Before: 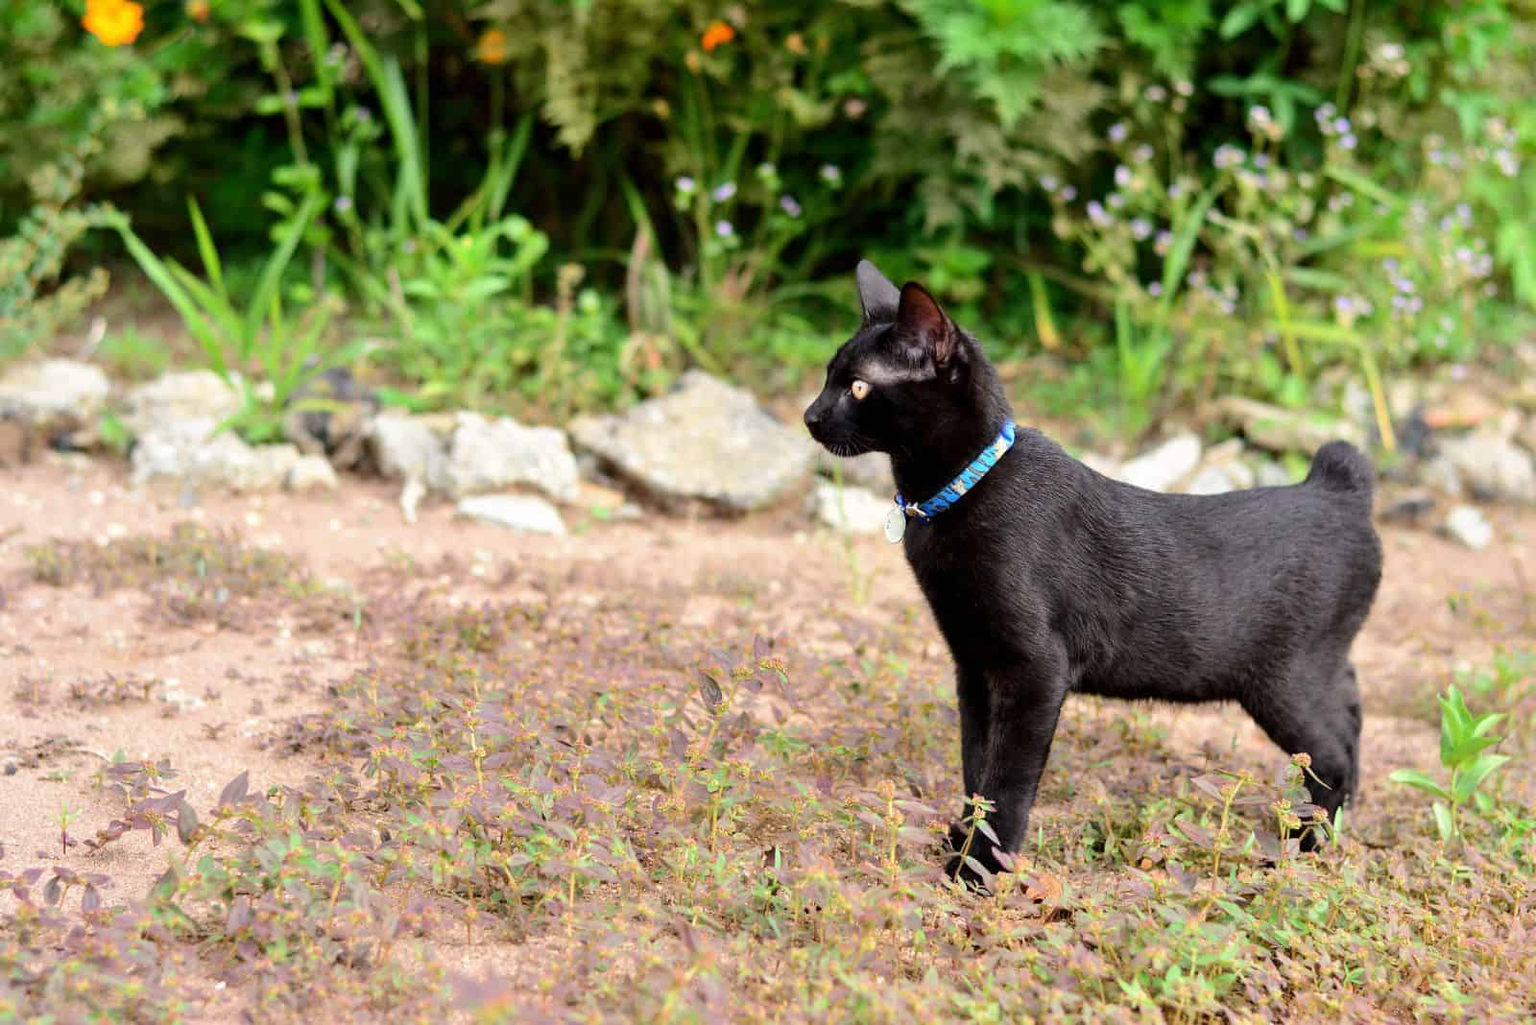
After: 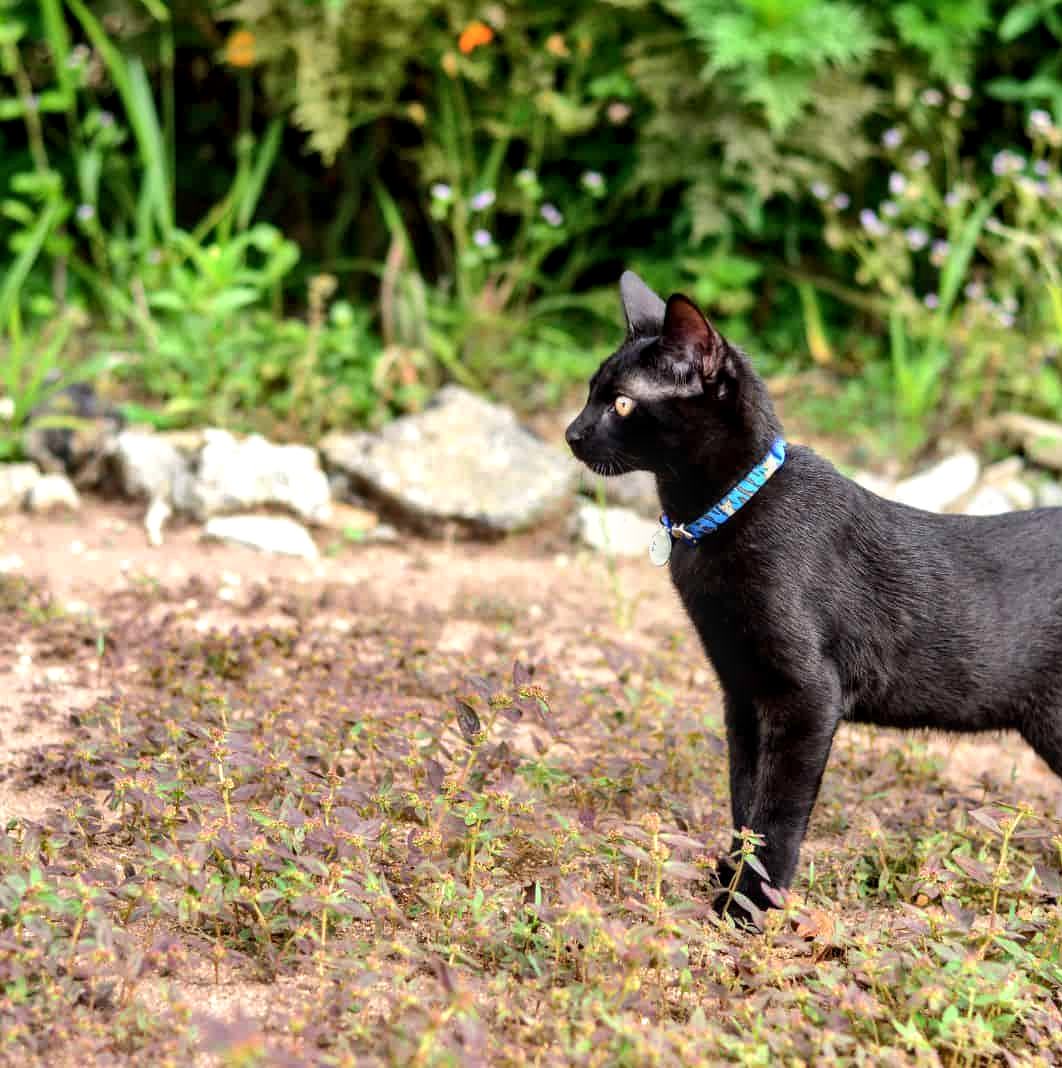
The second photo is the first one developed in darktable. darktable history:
shadows and highlights: shadows 60.88, soften with gaussian
local contrast: detail 130%
levels: white 99.95%, levels [0, 0.476, 0.951]
crop: left 17.059%, right 16.525%
